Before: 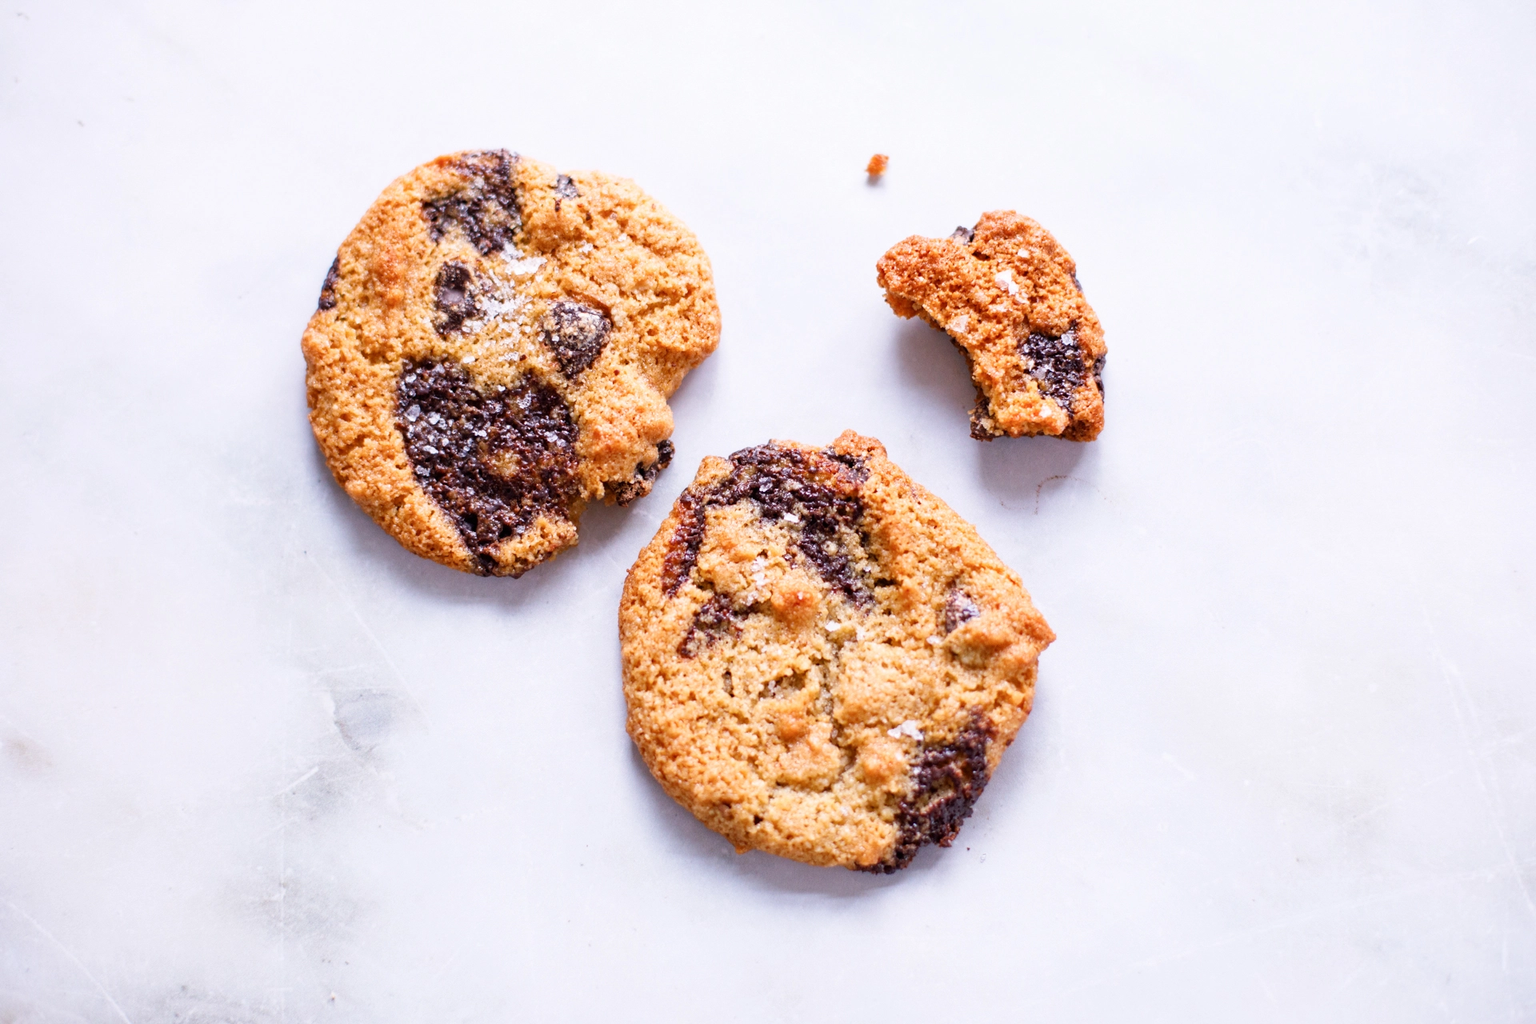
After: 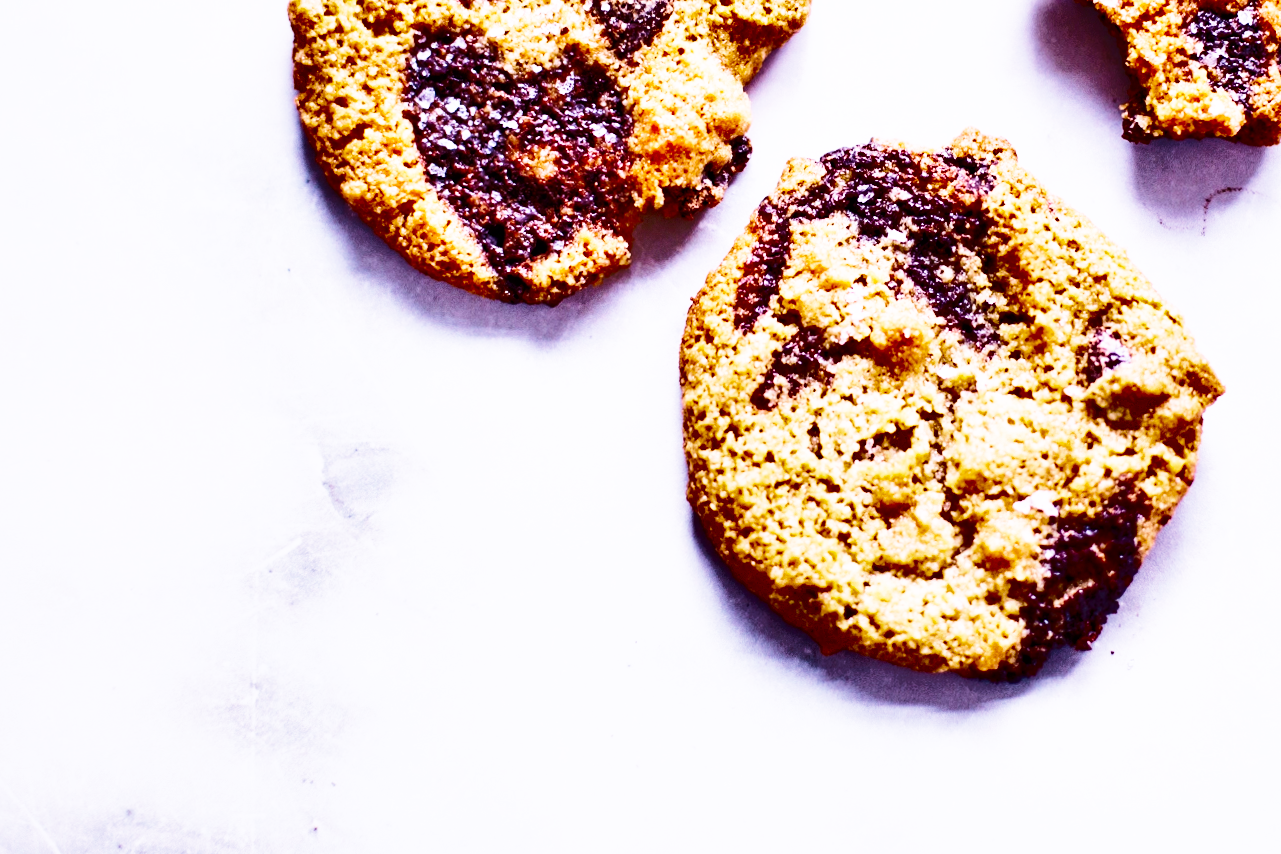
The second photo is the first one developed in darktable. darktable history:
tone equalizer: -8 EV -0.55 EV
white balance: red 1.004, blue 1.096
contrast brightness saturation: contrast 0.15, brightness -0.01, saturation 0.1
shadows and highlights: shadows 19.13, highlights -83.41, soften with gaussian
crop and rotate: angle -0.82°, left 3.85%, top 31.828%, right 27.992%
base curve: curves: ch0 [(0, 0) (0.007, 0.004) (0.027, 0.03) (0.046, 0.07) (0.207, 0.54) (0.442, 0.872) (0.673, 0.972) (1, 1)], preserve colors none
velvia: strength 36.57%
